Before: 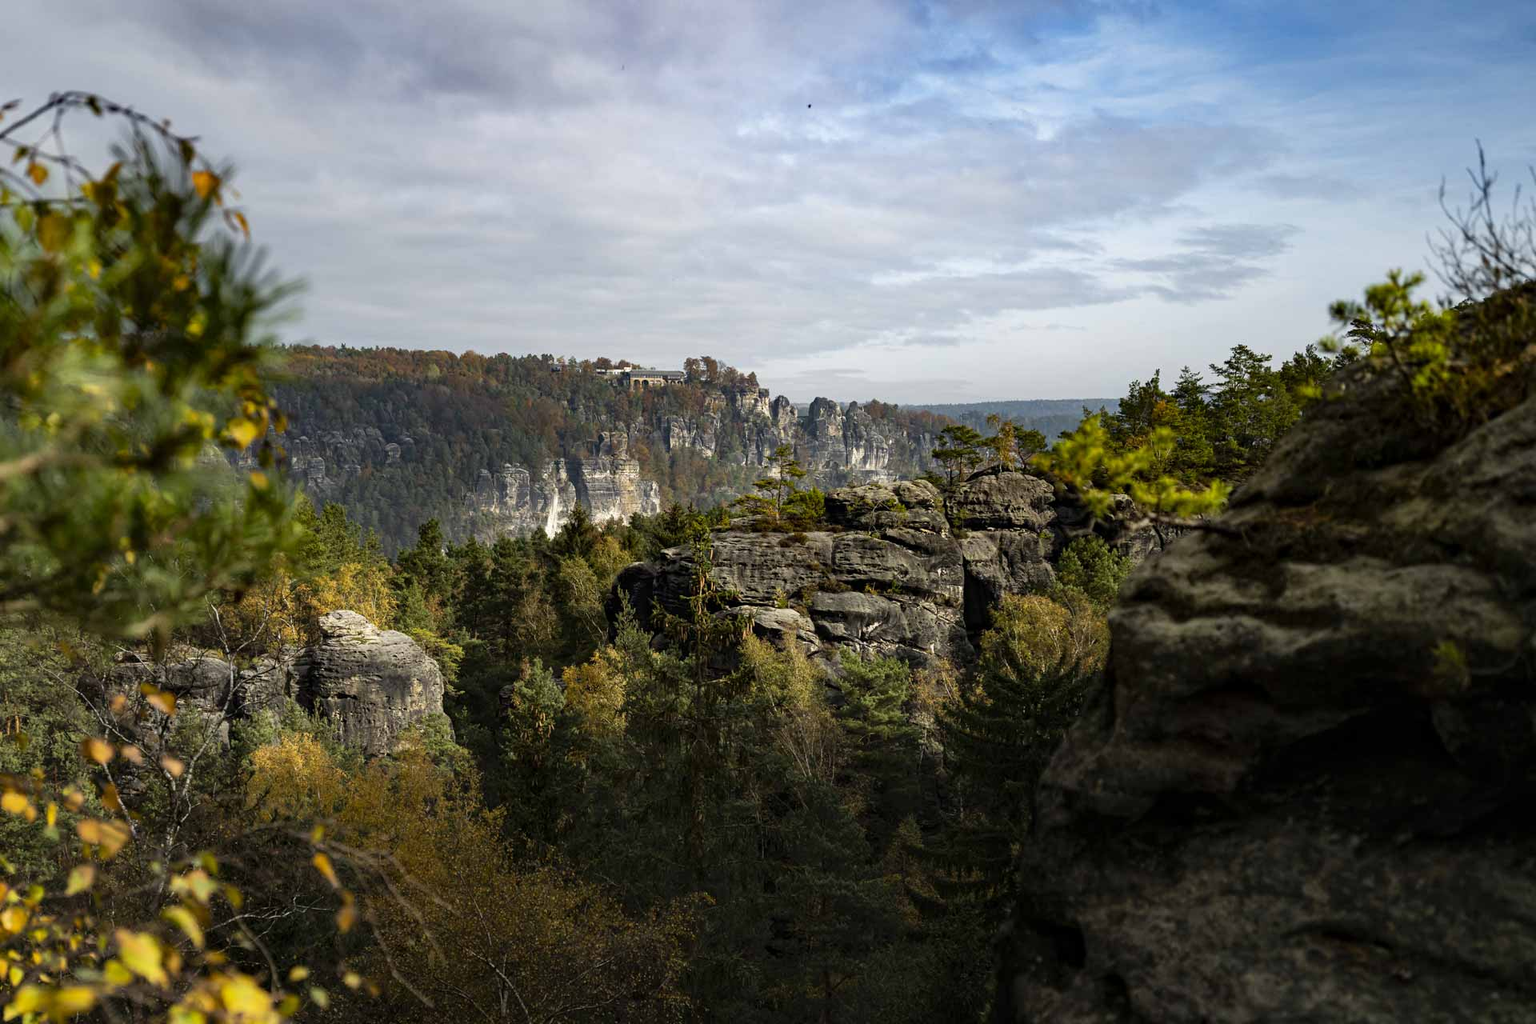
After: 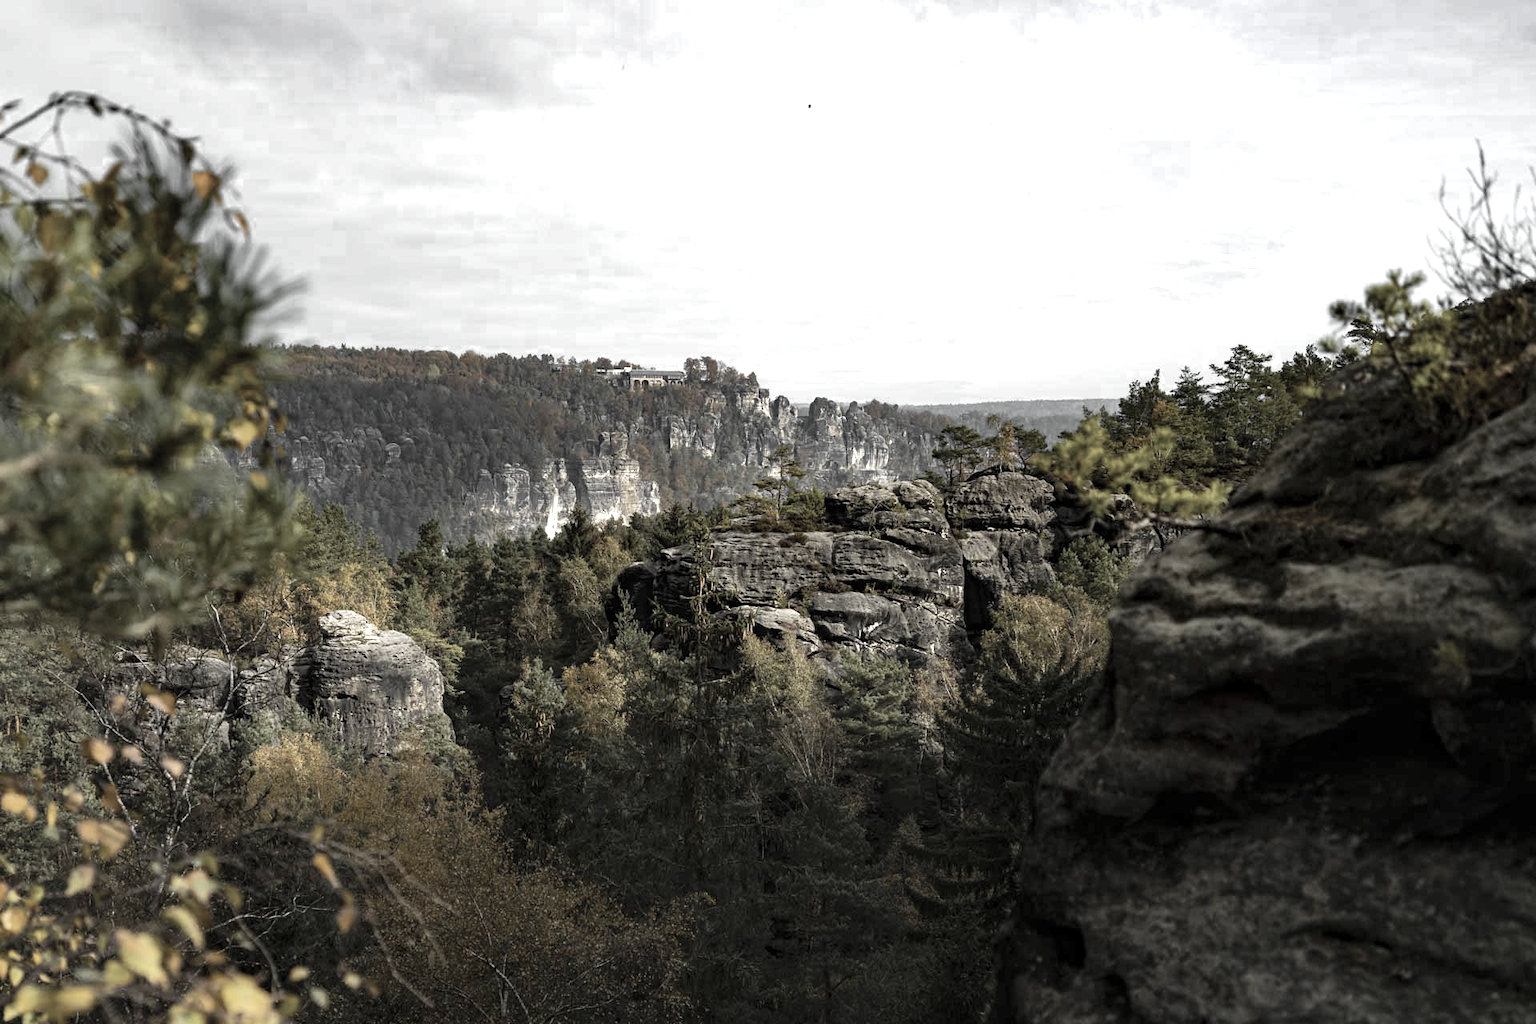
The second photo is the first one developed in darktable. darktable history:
exposure: exposure 0.559 EV, compensate highlight preservation false
color zones: curves: ch0 [(0, 0.613) (0.01, 0.613) (0.245, 0.448) (0.498, 0.529) (0.642, 0.665) (0.879, 0.777) (0.99, 0.613)]; ch1 [(0, 0.035) (0.121, 0.189) (0.259, 0.197) (0.415, 0.061) (0.589, 0.022) (0.732, 0.022) (0.857, 0.026) (0.991, 0.053)]
